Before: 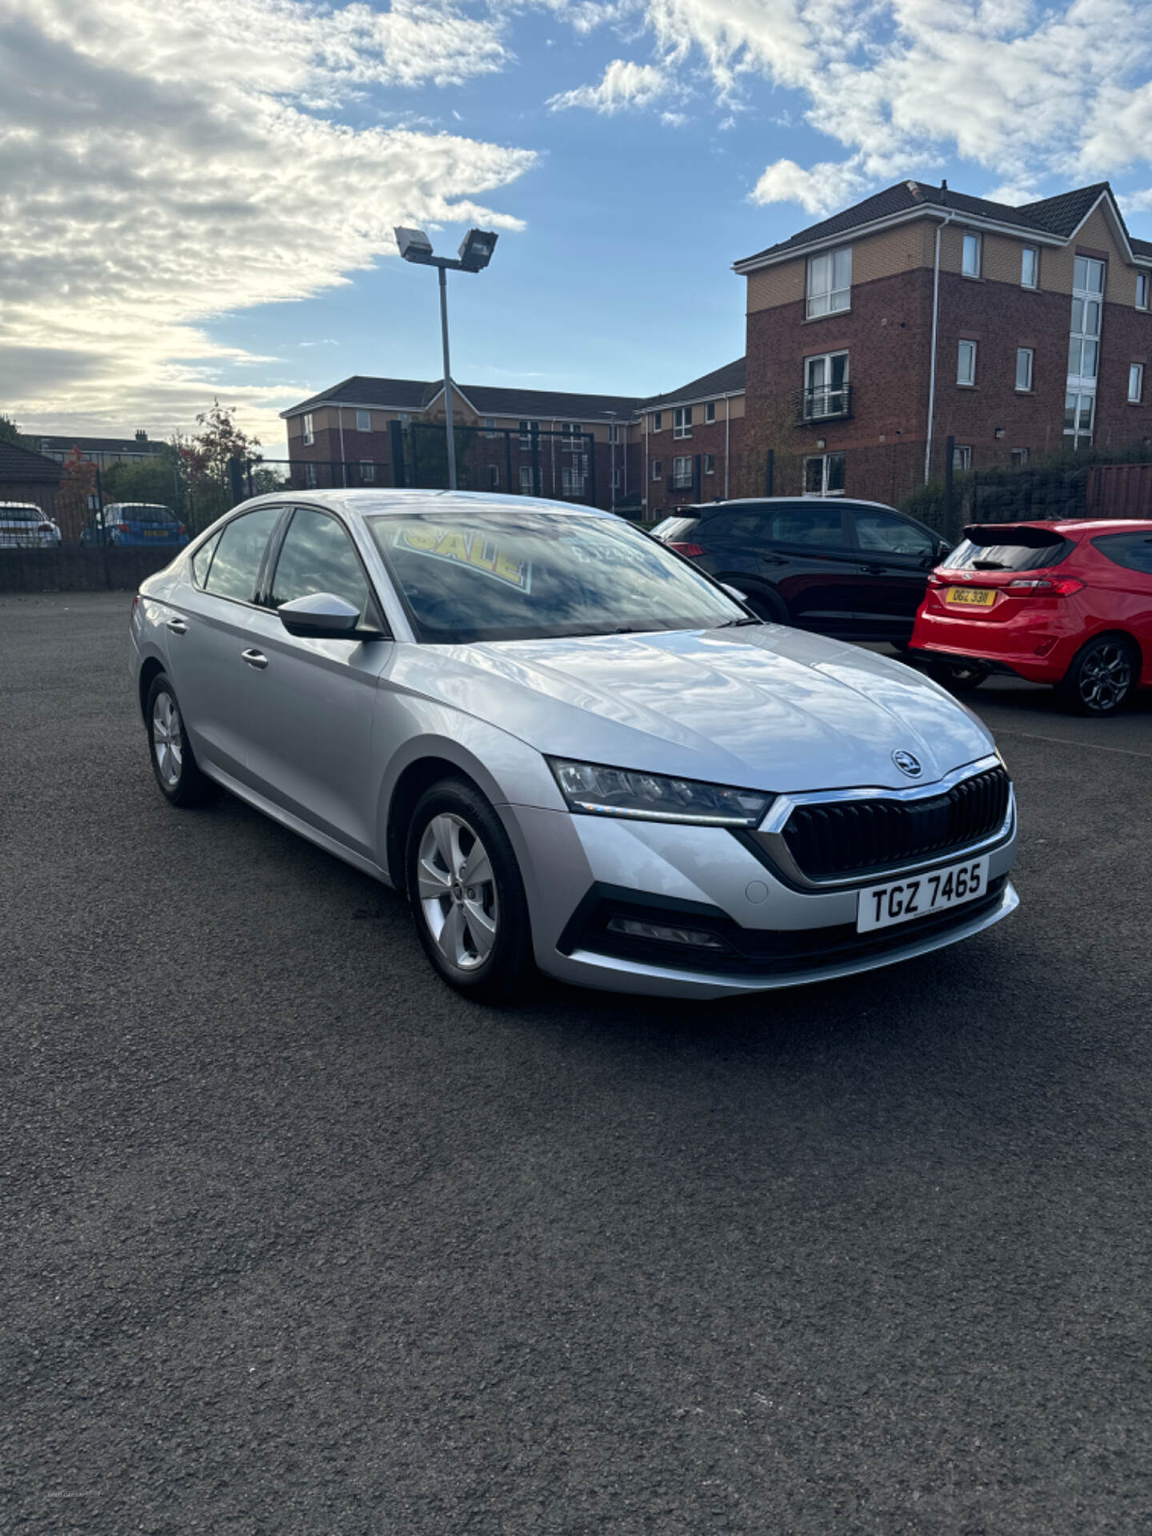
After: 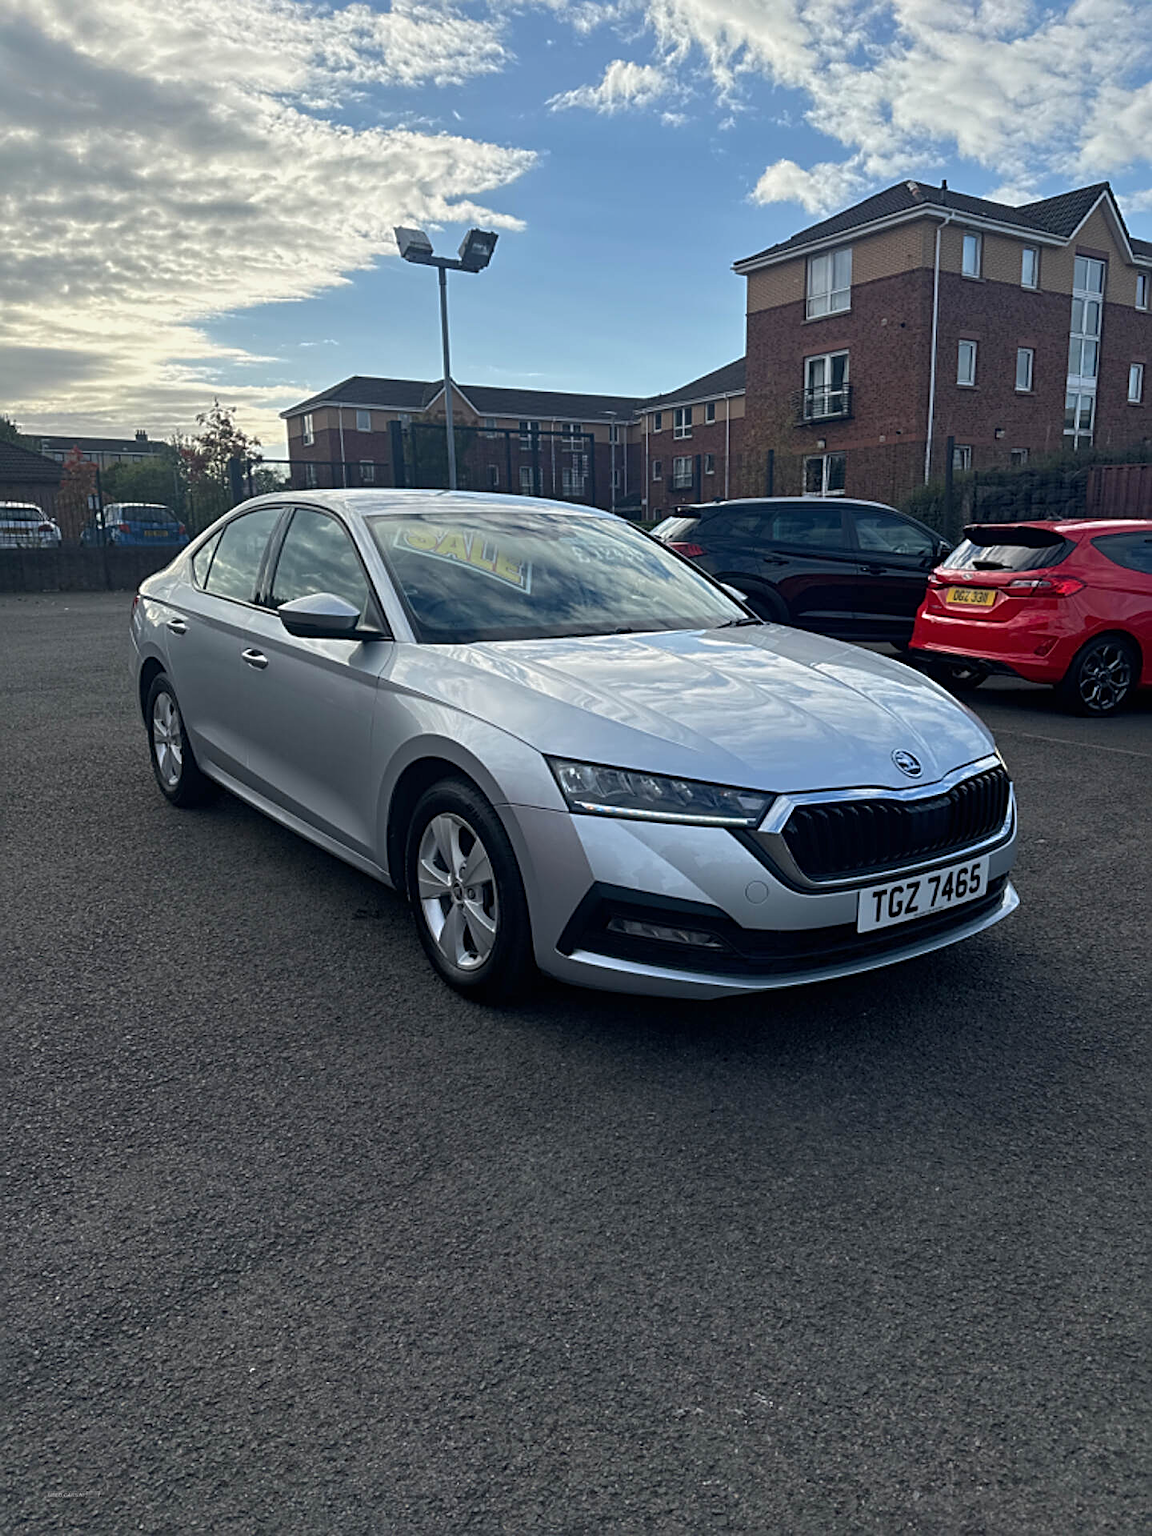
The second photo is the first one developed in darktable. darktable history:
shadows and highlights: shadows 25.57, white point adjustment -3.11, highlights -29.67
sharpen: radius 2.539, amount 0.638
